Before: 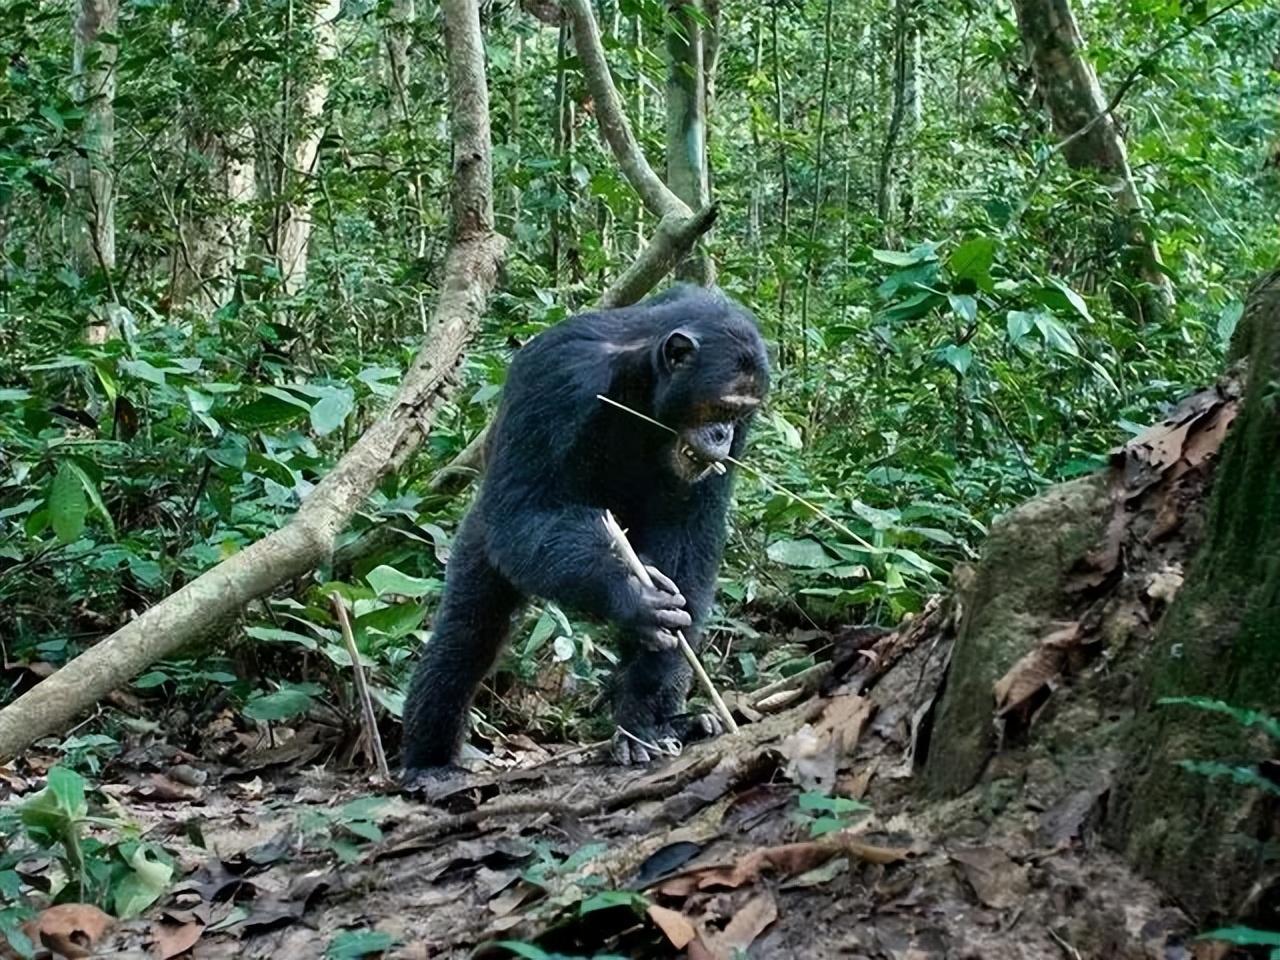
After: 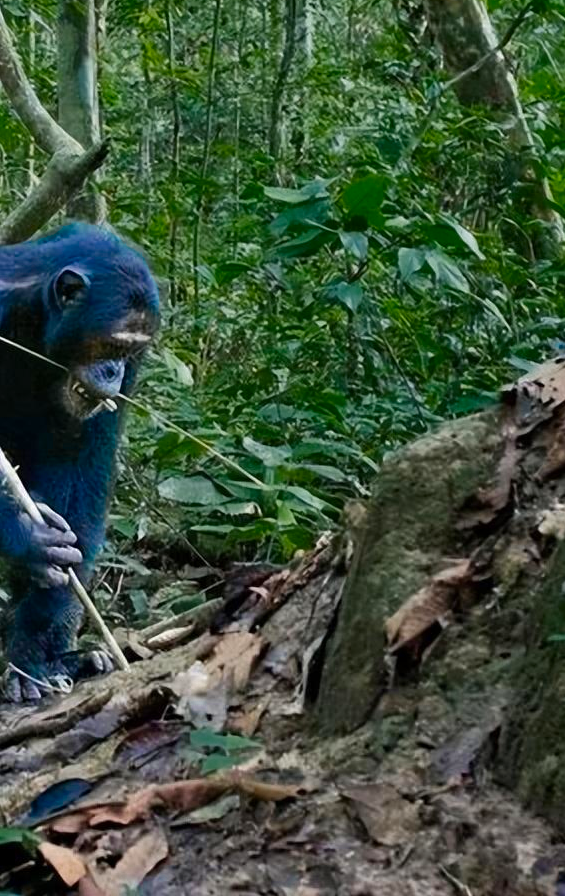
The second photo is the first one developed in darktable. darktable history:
crop: left 47.628%, top 6.643%, right 7.874%
color zones: curves: ch0 [(0, 0.553) (0.123, 0.58) (0.23, 0.419) (0.468, 0.155) (0.605, 0.132) (0.723, 0.063) (0.833, 0.172) (0.921, 0.468)]; ch1 [(0.025, 0.645) (0.229, 0.584) (0.326, 0.551) (0.537, 0.446) (0.599, 0.911) (0.708, 1) (0.805, 0.944)]; ch2 [(0.086, 0.468) (0.254, 0.464) (0.638, 0.564) (0.702, 0.592) (0.768, 0.564)]
